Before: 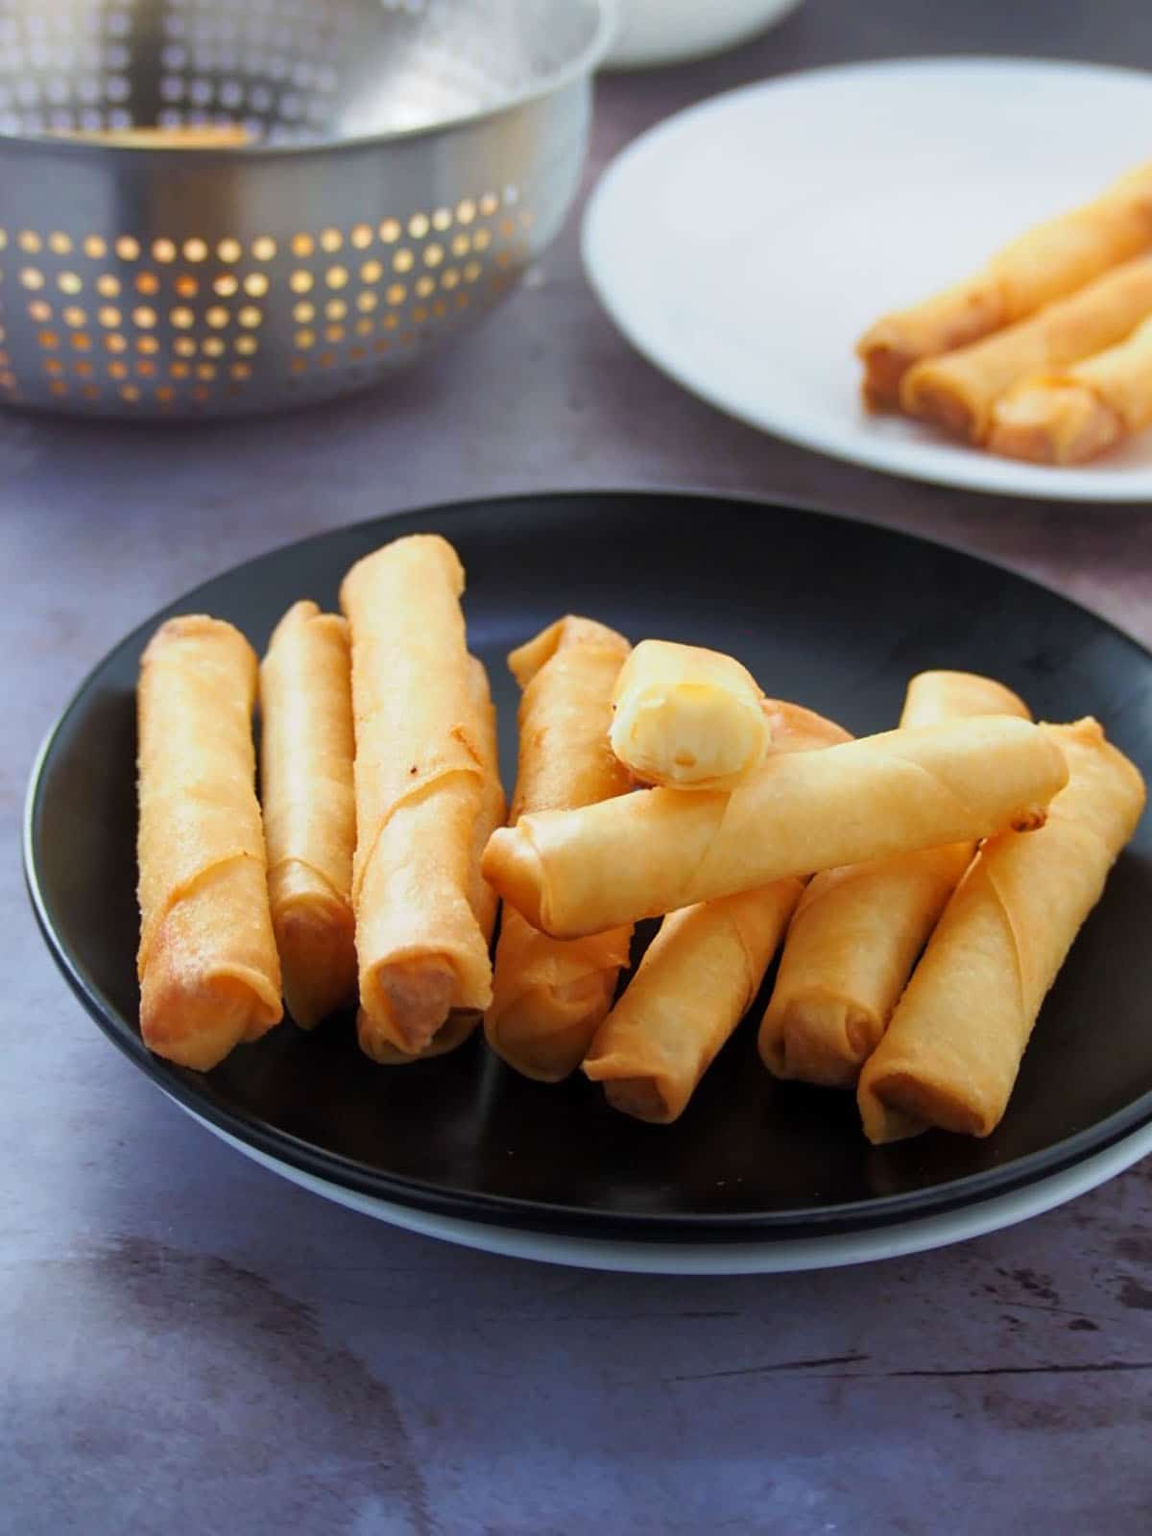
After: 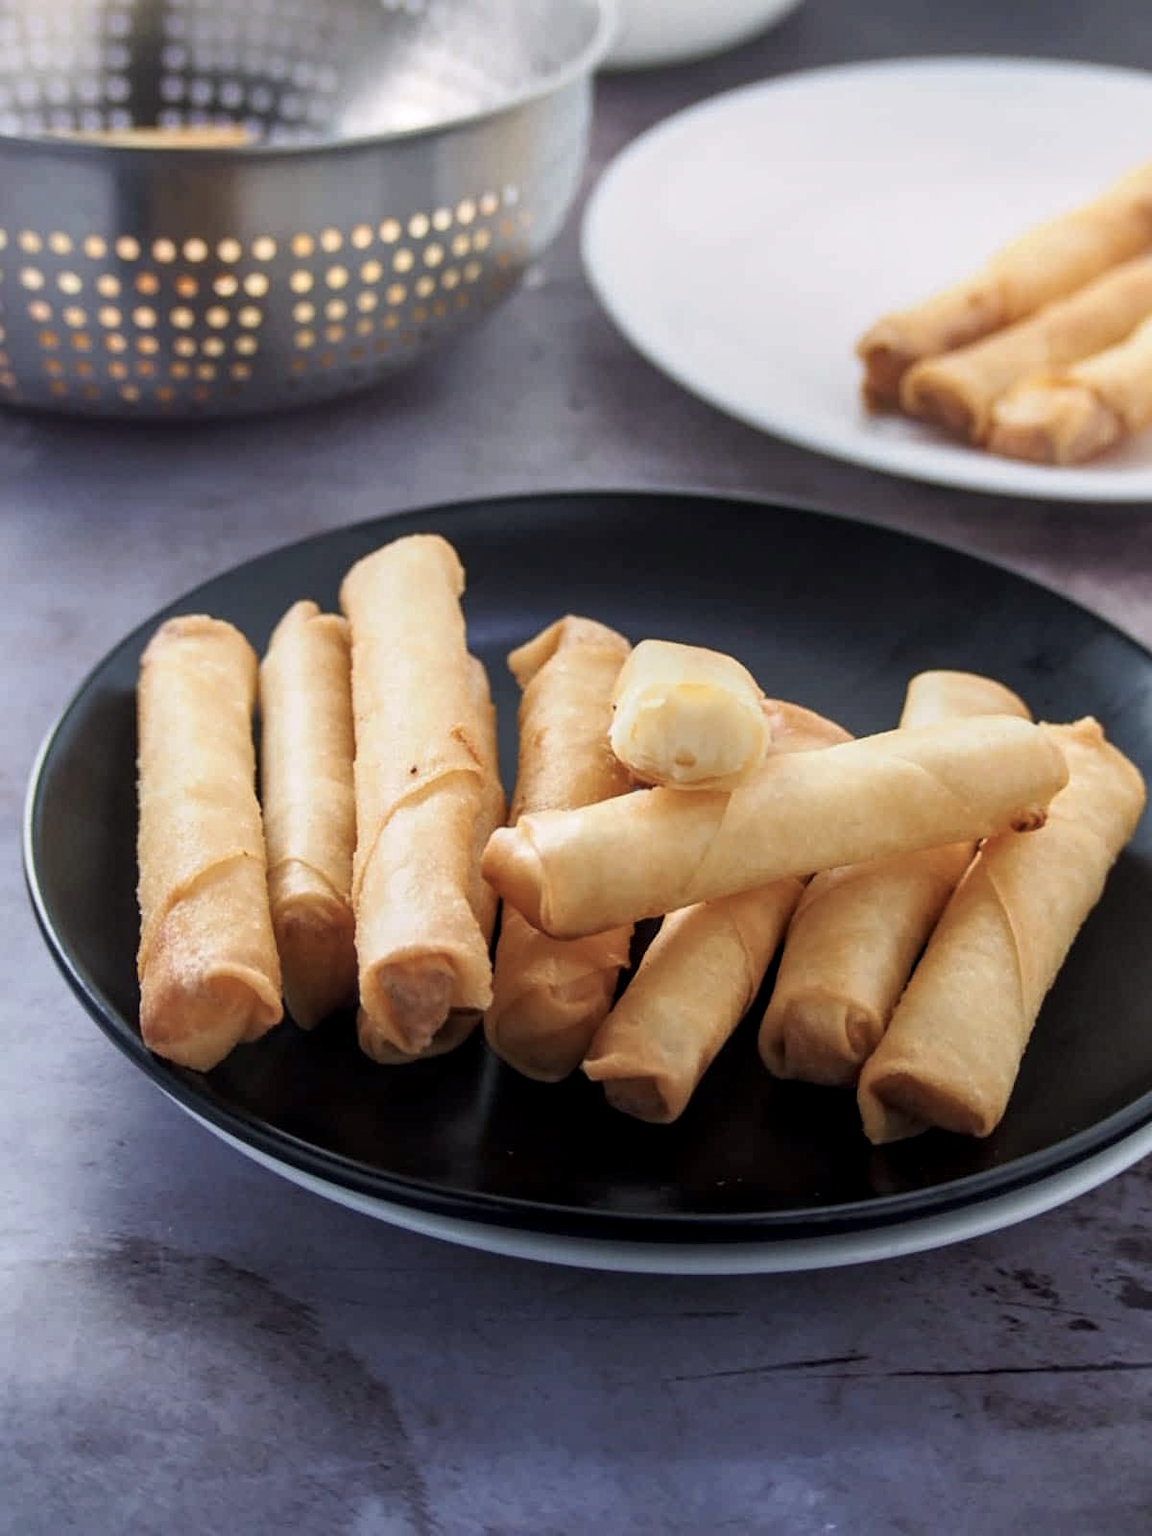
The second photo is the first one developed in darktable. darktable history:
color balance rgb: shadows lift › chroma 1.41%, shadows lift › hue 260°, power › chroma 0.5%, power › hue 260°, highlights gain › chroma 1%, highlights gain › hue 27°, saturation formula JzAzBz (2021)
contrast brightness saturation: contrast 0.1, saturation -0.3
local contrast: on, module defaults
